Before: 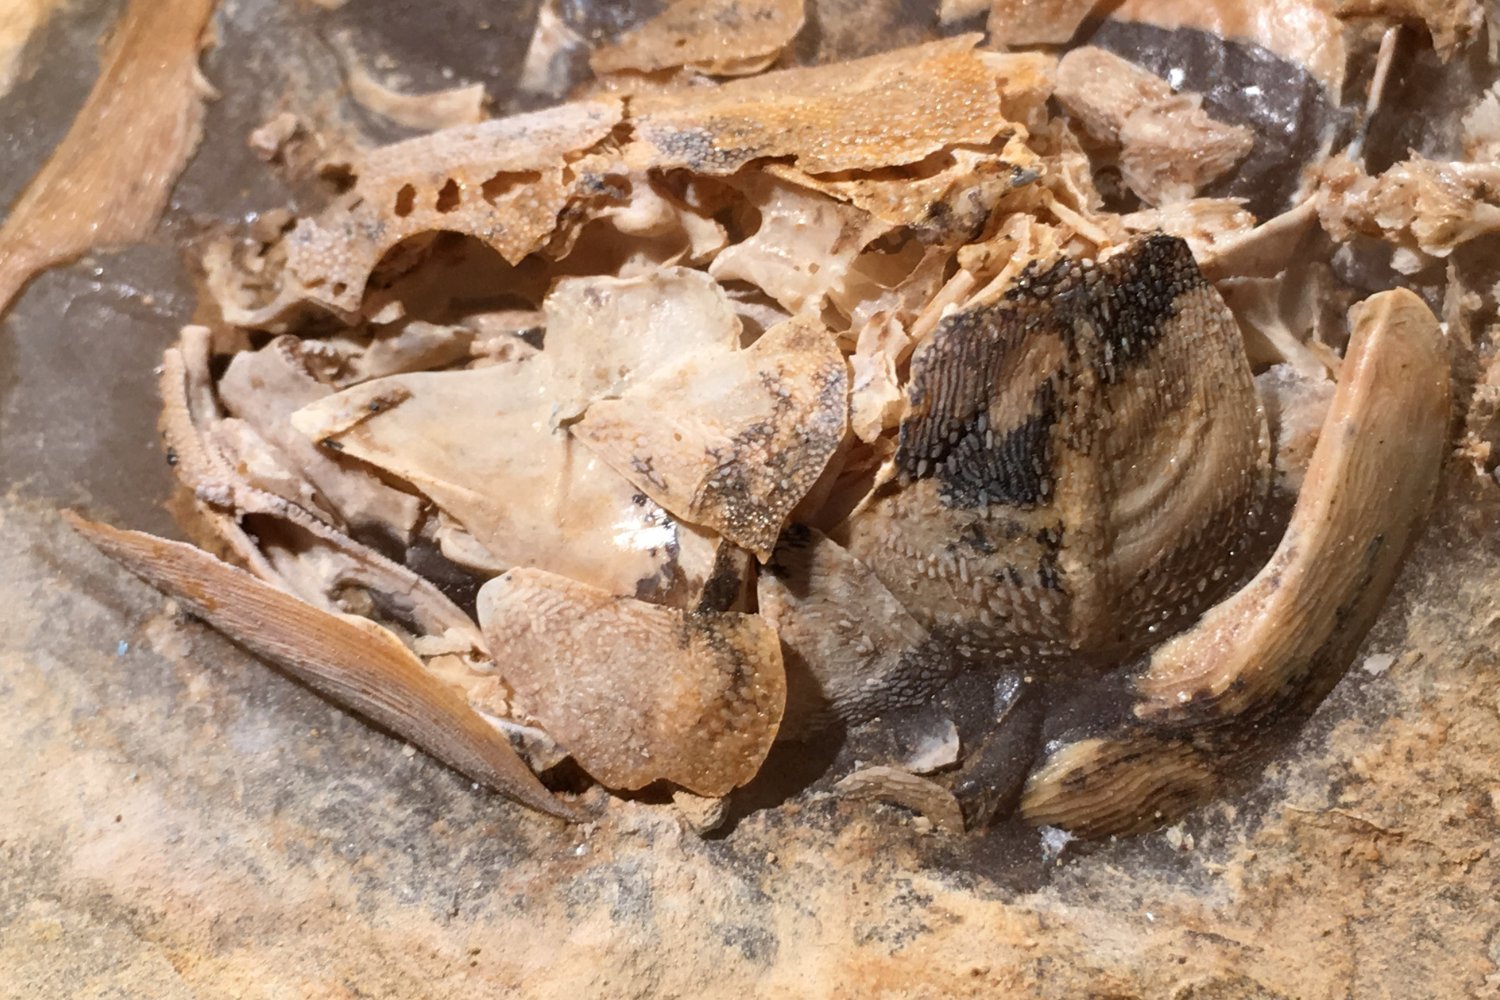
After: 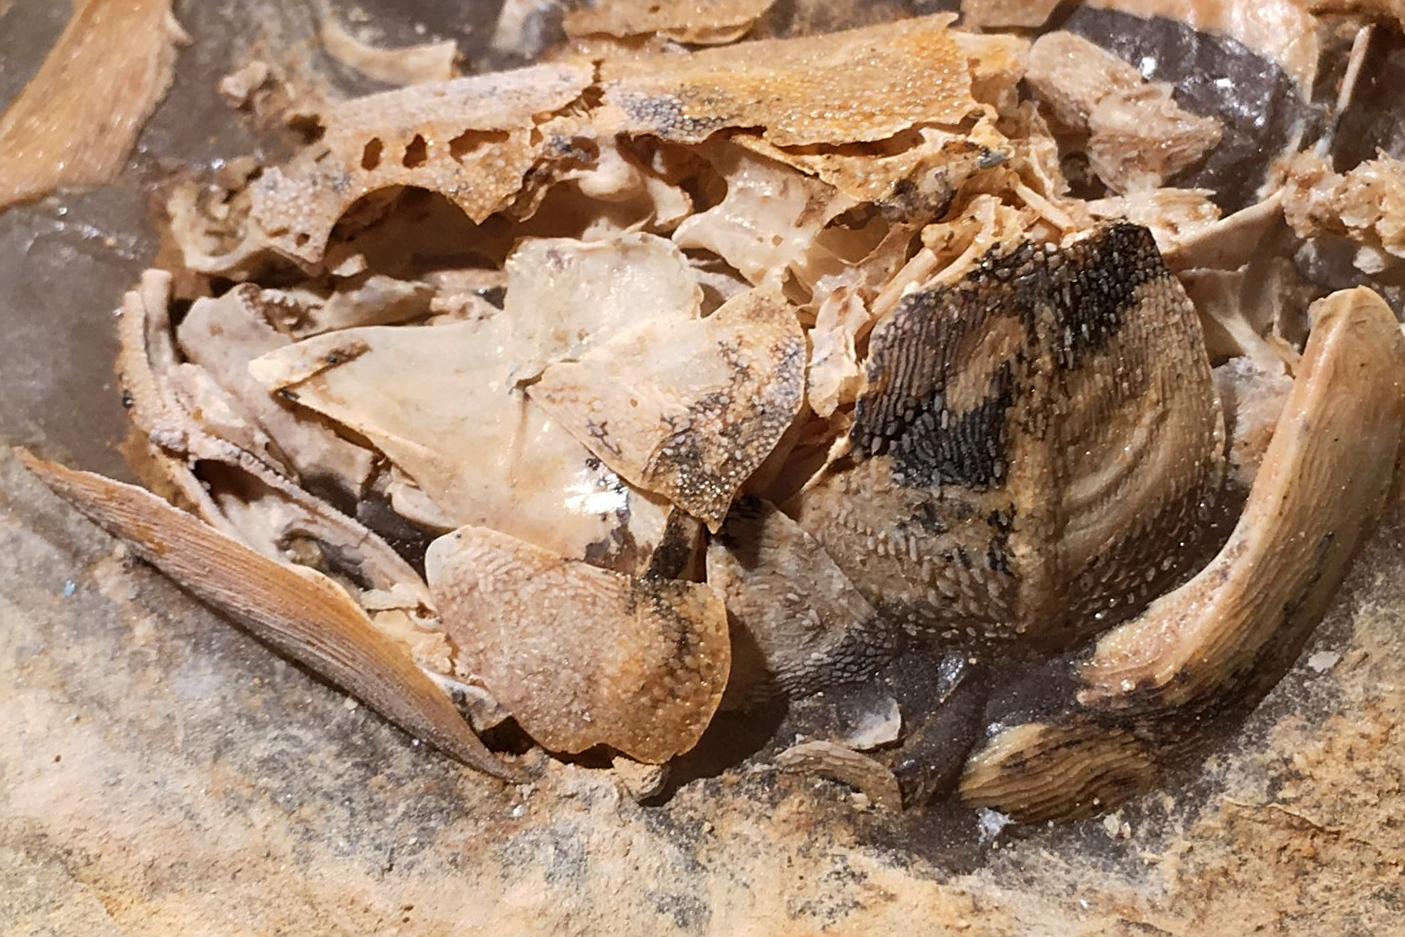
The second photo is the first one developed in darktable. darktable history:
crop and rotate: angle -2.61°
tone curve: curves: ch0 [(0, 0) (0.003, 0.014) (0.011, 0.014) (0.025, 0.022) (0.044, 0.041) (0.069, 0.063) (0.1, 0.086) (0.136, 0.118) (0.177, 0.161) (0.224, 0.211) (0.277, 0.262) (0.335, 0.323) (0.399, 0.384) (0.468, 0.459) (0.543, 0.54) (0.623, 0.624) (0.709, 0.711) (0.801, 0.796) (0.898, 0.879) (1, 1)], preserve colors none
sharpen: on, module defaults
